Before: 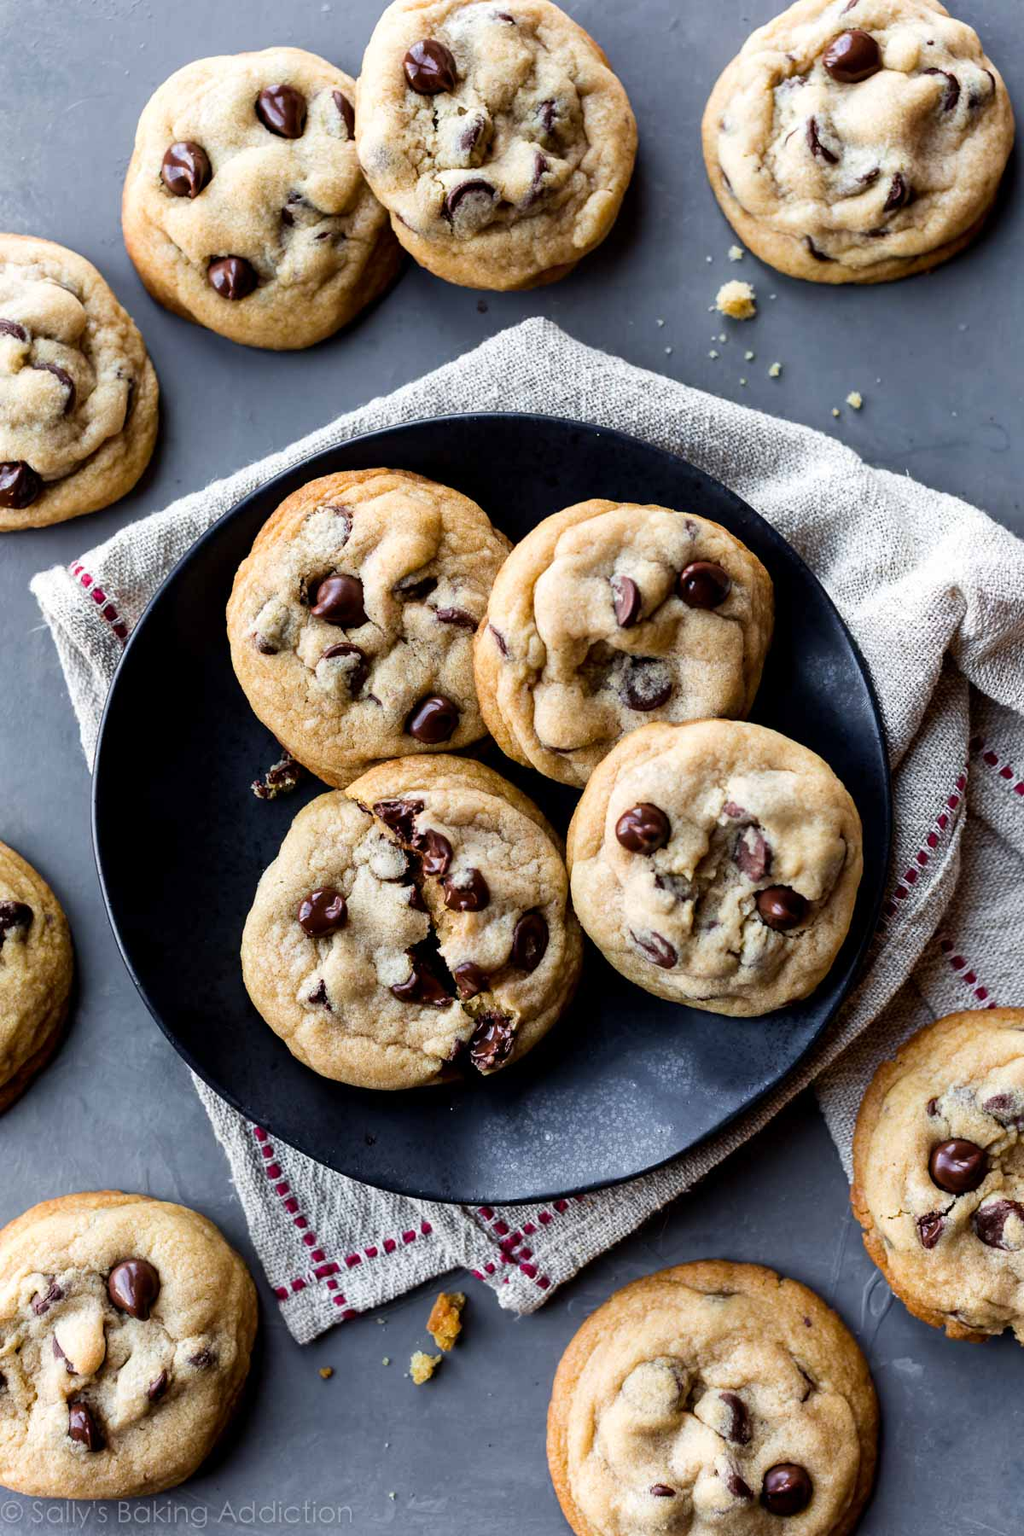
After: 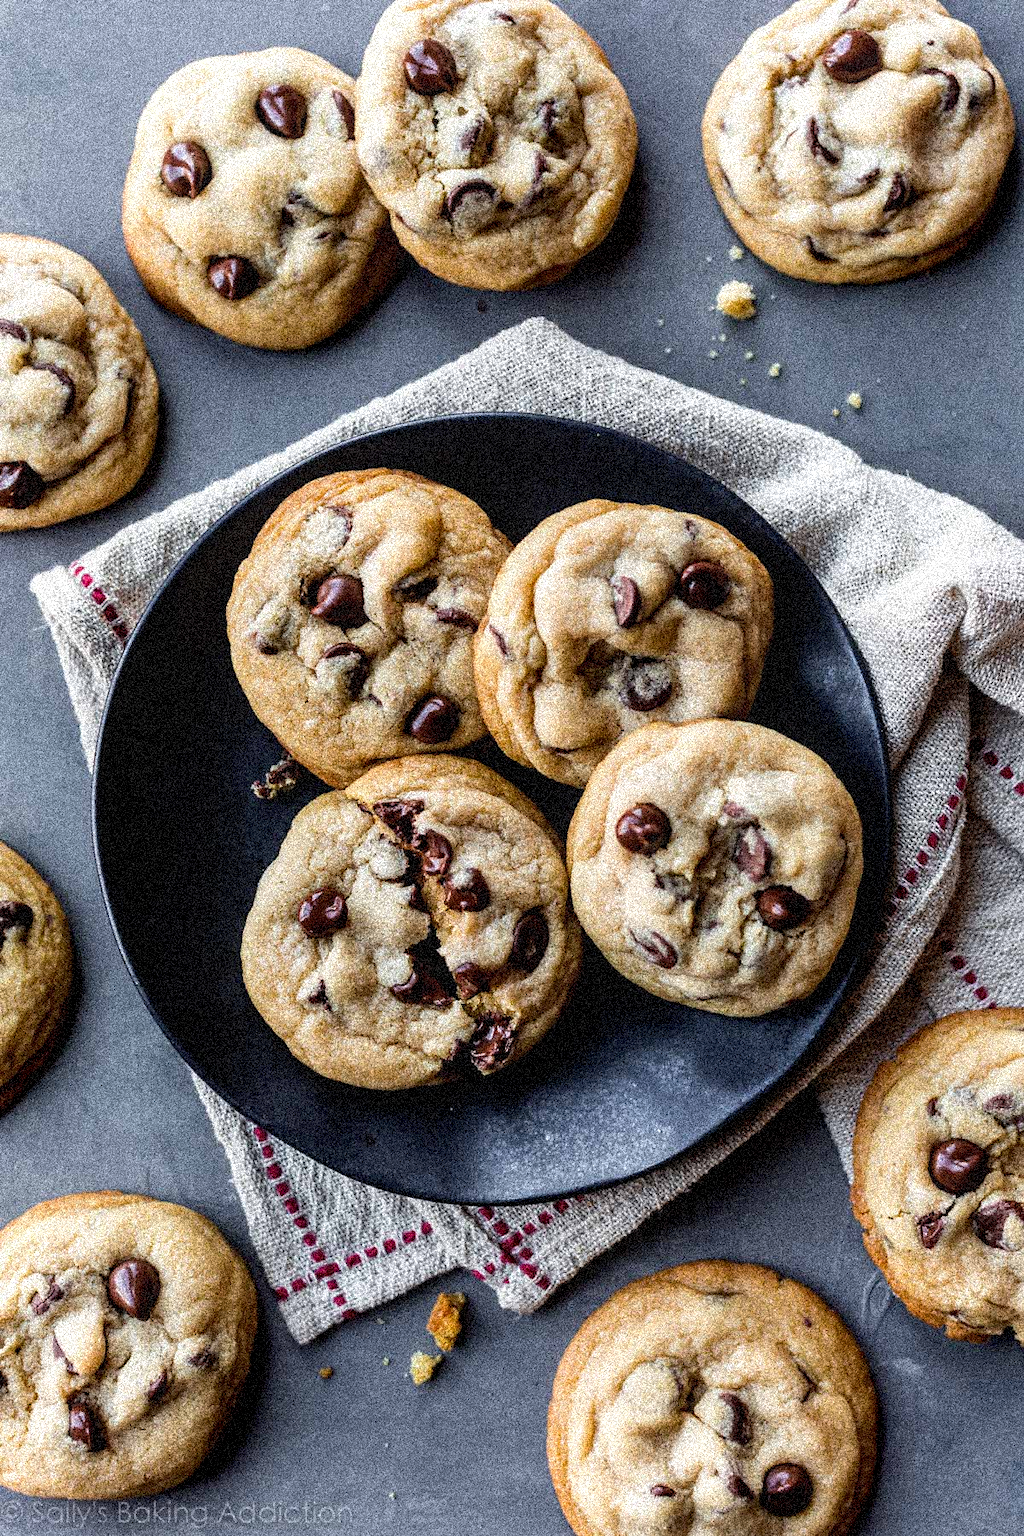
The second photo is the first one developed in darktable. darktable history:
local contrast: on, module defaults
grain: coarseness 3.75 ISO, strength 100%, mid-tones bias 0%
